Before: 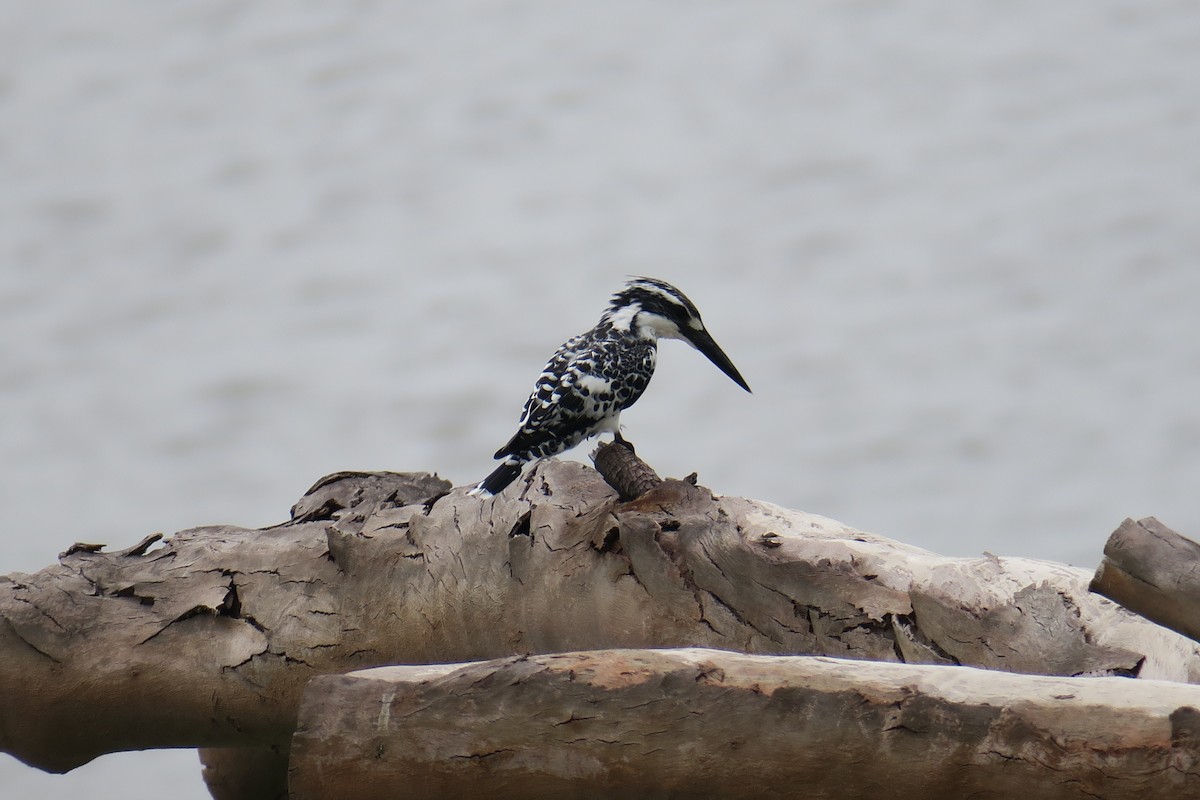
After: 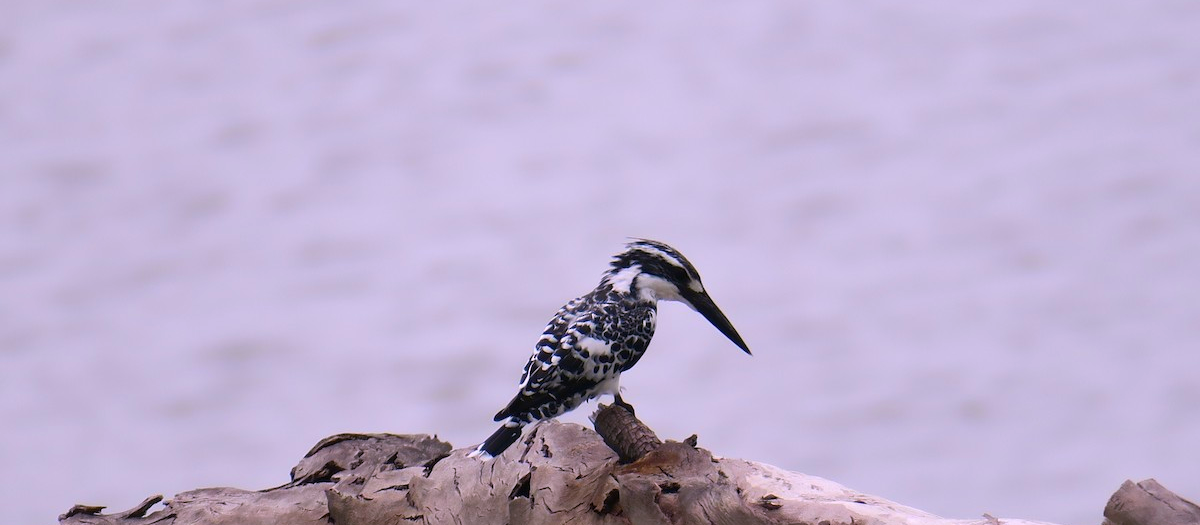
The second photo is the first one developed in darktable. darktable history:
white balance: red 1.066, blue 1.119
color balance rgb: perceptual saturation grading › global saturation 25%, global vibrance 20%
crop and rotate: top 4.848%, bottom 29.503%
tone equalizer: on, module defaults
